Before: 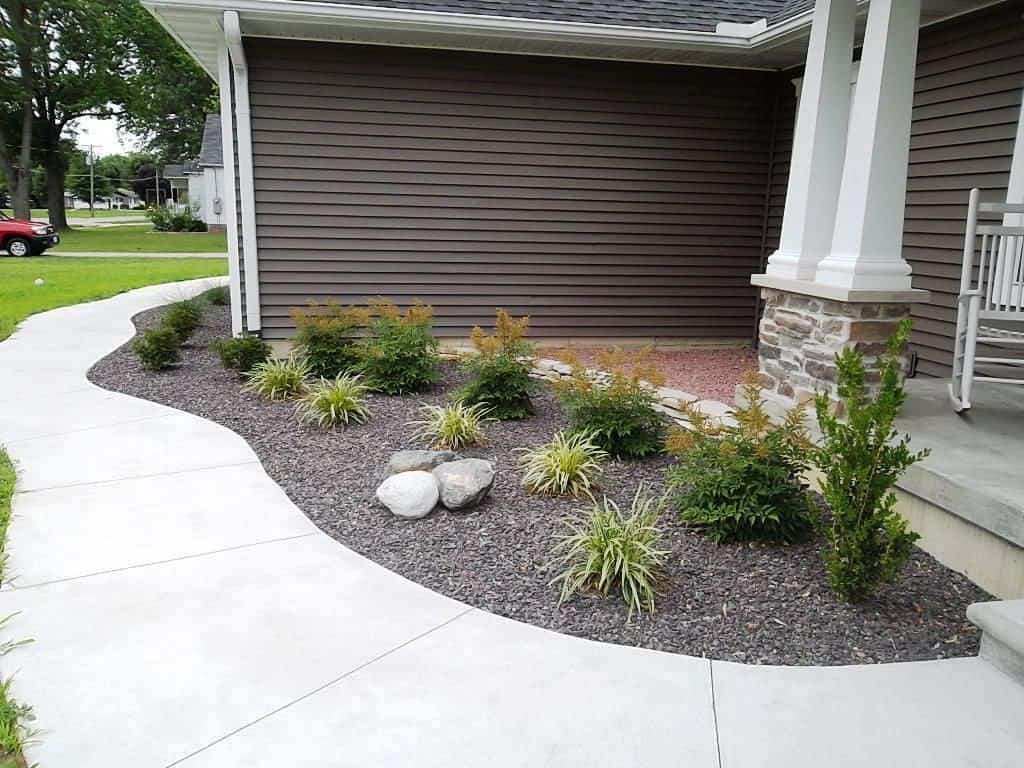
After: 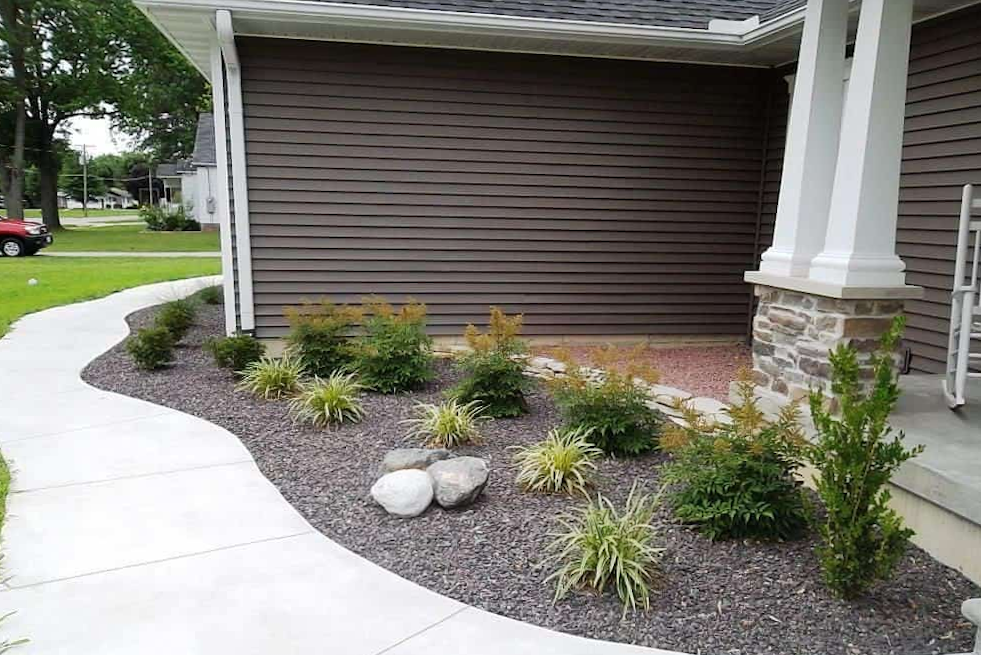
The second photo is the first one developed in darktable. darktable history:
crop and rotate: angle 0.238°, left 0.33%, right 3.299%, bottom 14.124%
